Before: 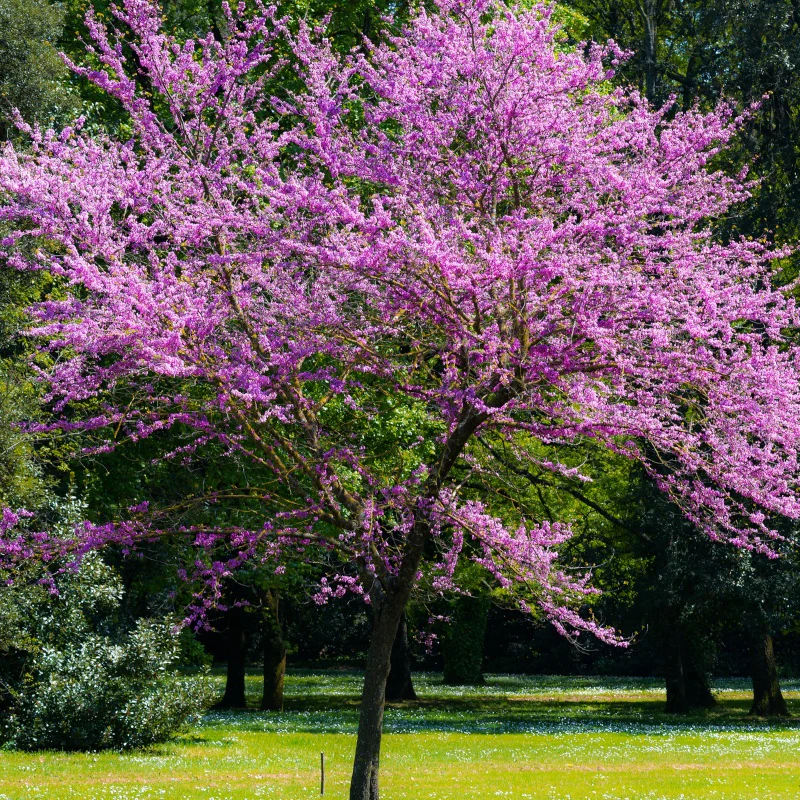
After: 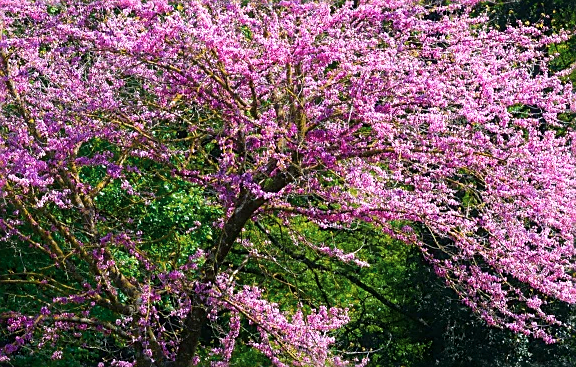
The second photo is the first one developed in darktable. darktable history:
color zones: curves: ch0 [(0, 0.5) (0.125, 0.4) (0.25, 0.5) (0.375, 0.4) (0.5, 0.4) (0.625, 0.35) (0.75, 0.35) (0.875, 0.5)]; ch1 [(0, 0.35) (0.125, 0.45) (0.25, 0.35) (0.375, 0.35) (0.5, 0.35) (0.625, 0.35) (0.75, 0.45) (0.875, 0.35)]; ch2 [(0, 0.6) (0.125, 0.5) (0.25, 0.5) (0.375, 0.6) (0.5, 0.6) (0.625, 0.5) (0.75, 0.5) (0.875, 0.5)]
crop and rotate: left 27.938%, top 27.046%, bottom 27.046%
shadows and highlights: shadows -30, highlights 30
exposure: exposure 0.426 EV, compensate highlight preservation false
sharpen: on, module defaults
color balance rgb: perceptual saturation grading › global saturation 25%, global vibrance 20%
contrast equalizer: y [[0.5, 0.488, 0.462, 0.461, 0.491, 0.5], [0.5 ×6], [0.5 ×6], [0 ×6], [0 ×6]]
